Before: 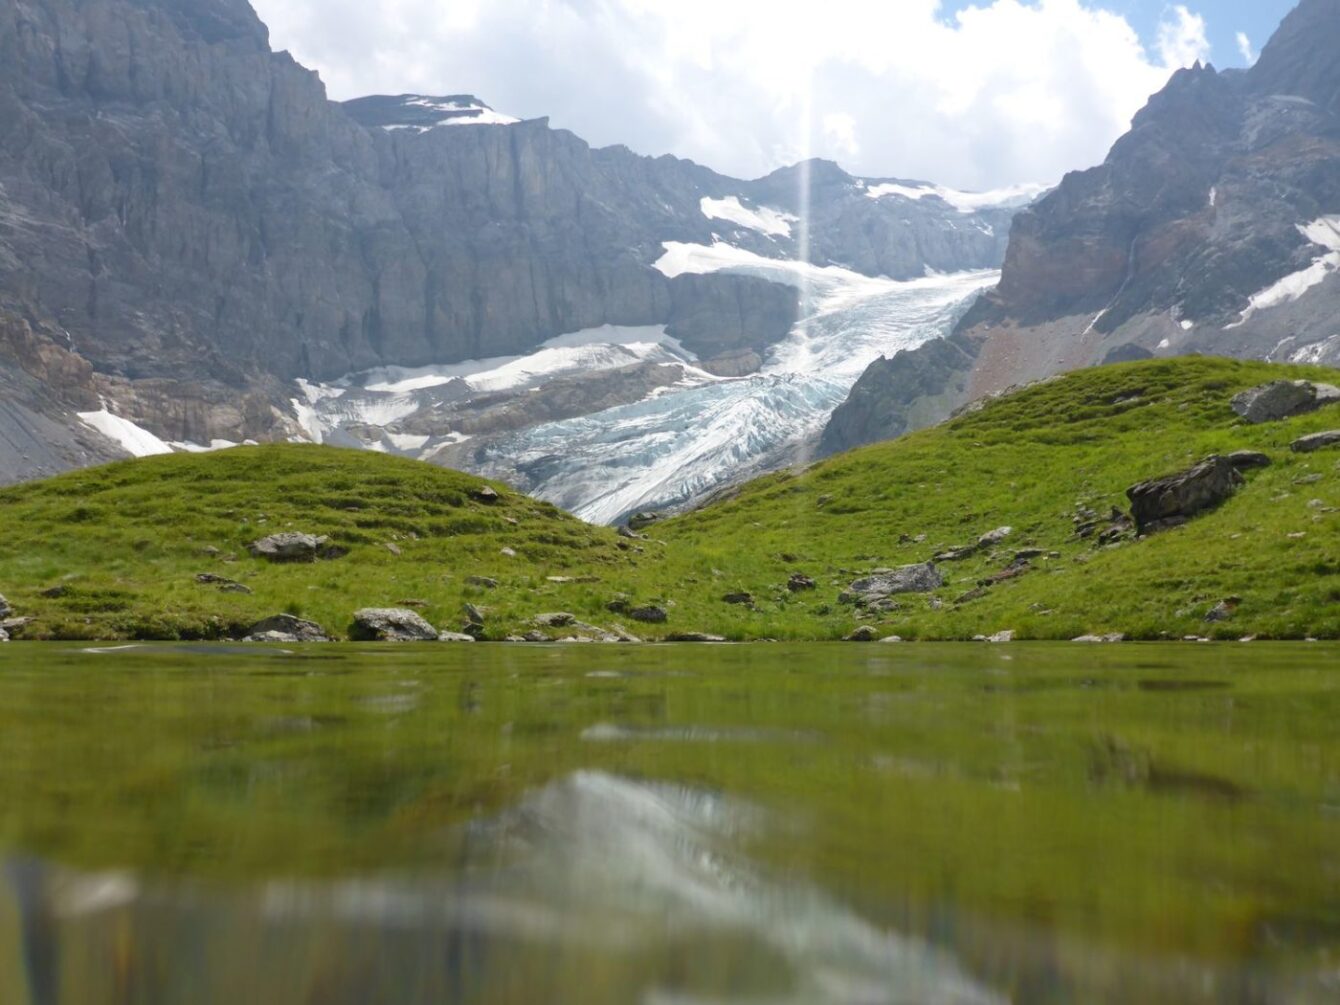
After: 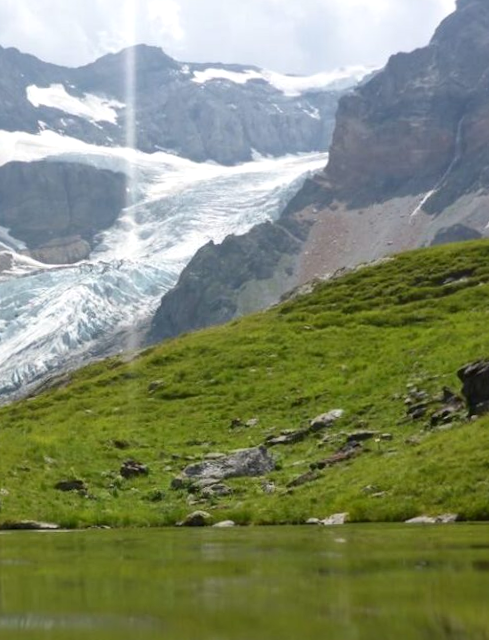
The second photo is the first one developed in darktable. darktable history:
local contrast: mode bilateral grid, contrast 20, coarseness 50, detail 130%, midtone range 0.2
crop and rotate: left 49.936%, top 10.094%, right 13.136%, bottom 24.256%
rotate and perspective: rotation -1°, crop left 0.011, crop right 0.989, crop top 0.025, crop bottom 0.975
